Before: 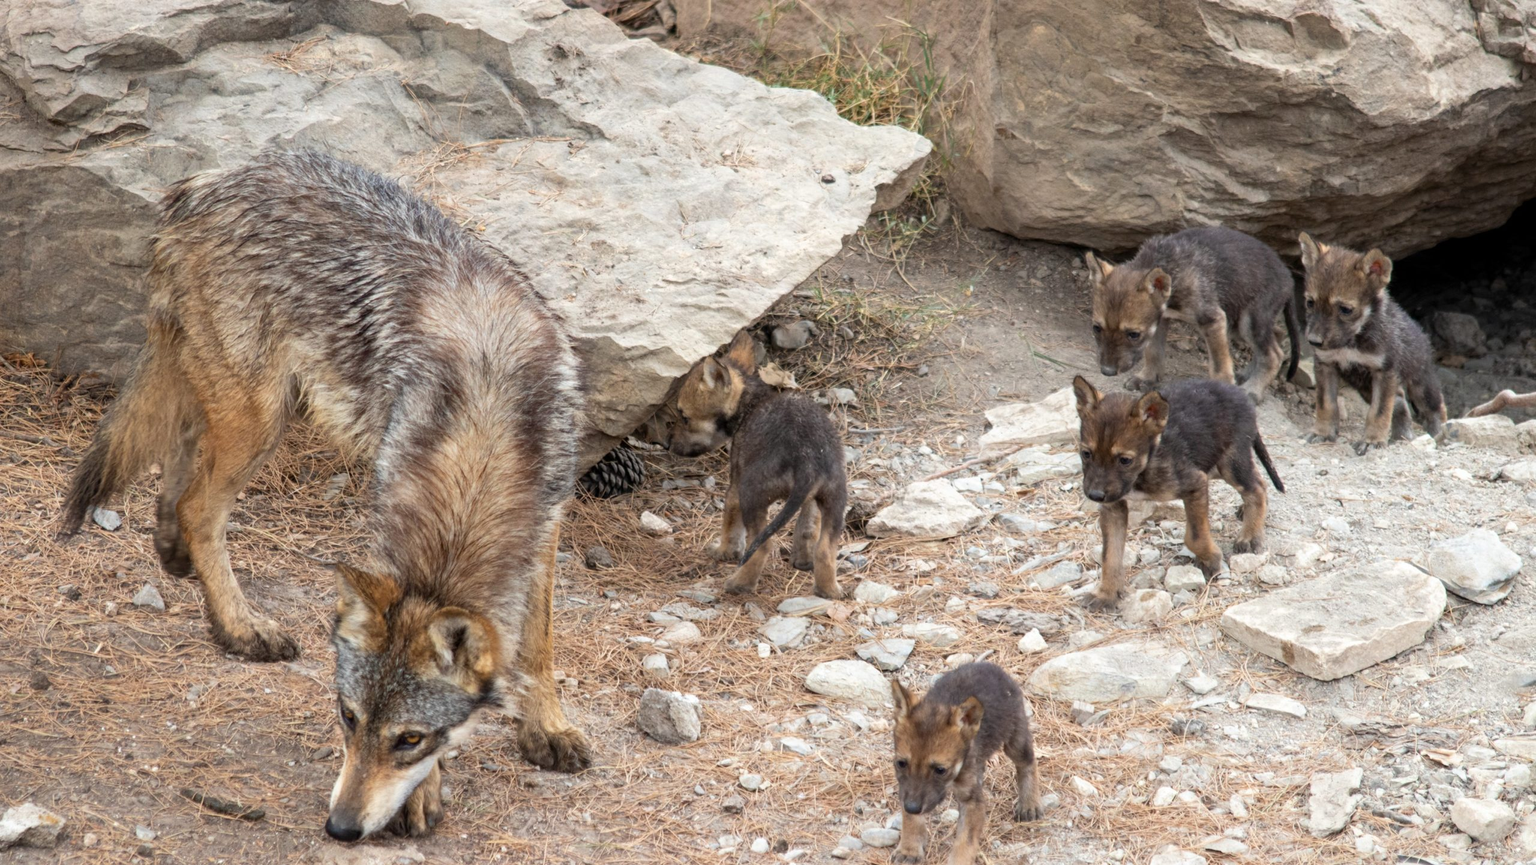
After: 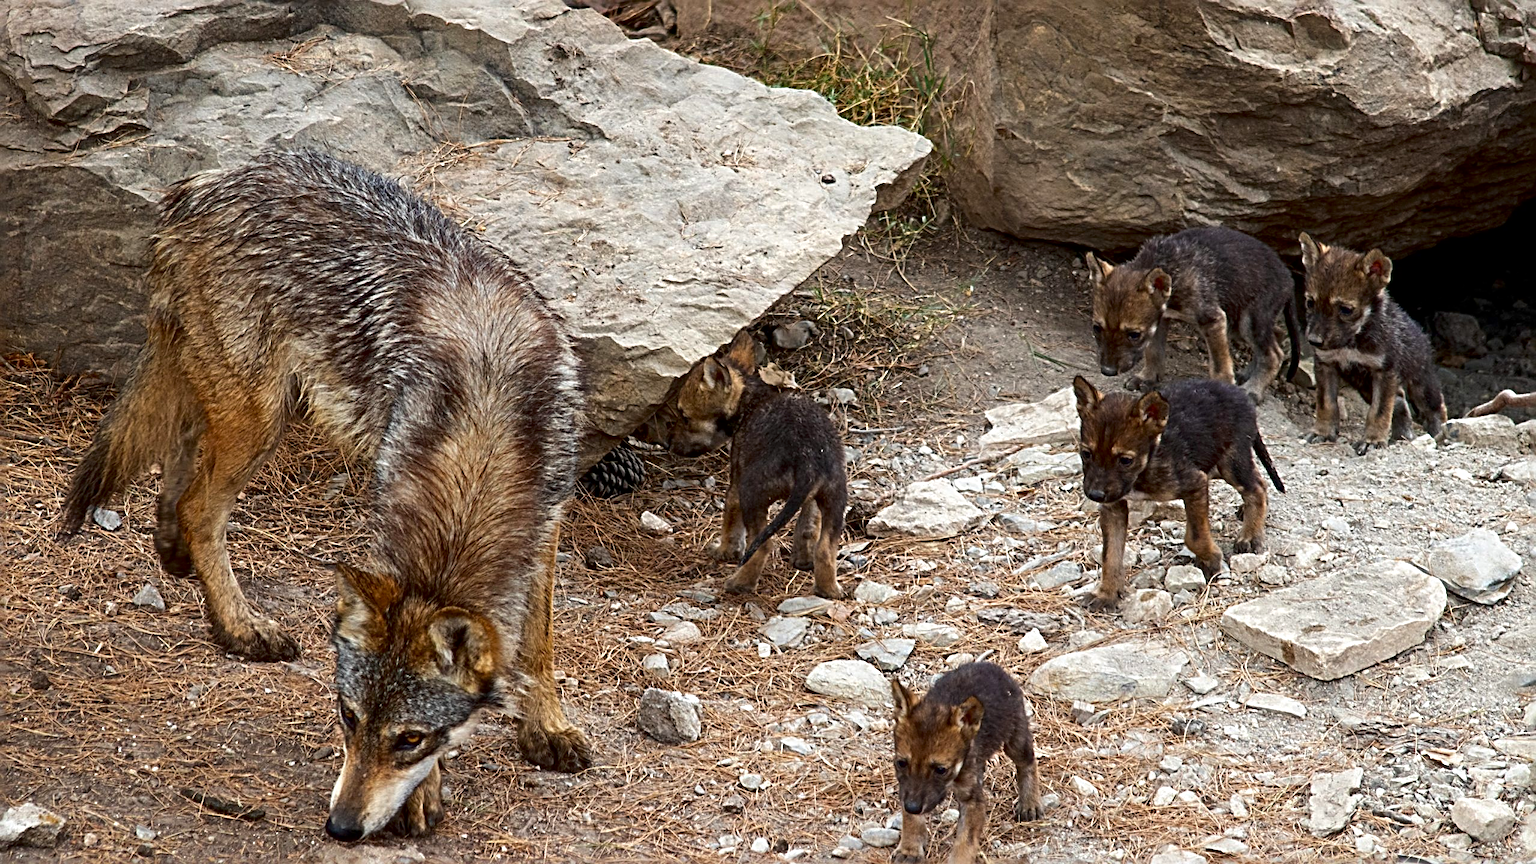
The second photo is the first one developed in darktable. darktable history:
contrast brightness saturation: brightness -0.255, saturation 0.203
exposure: black level correction 0.005, exposure 0.016 EV, compensate exposure bias true, compensate highlight preservation false
sharpen: radius 3.652, amount 0.933
